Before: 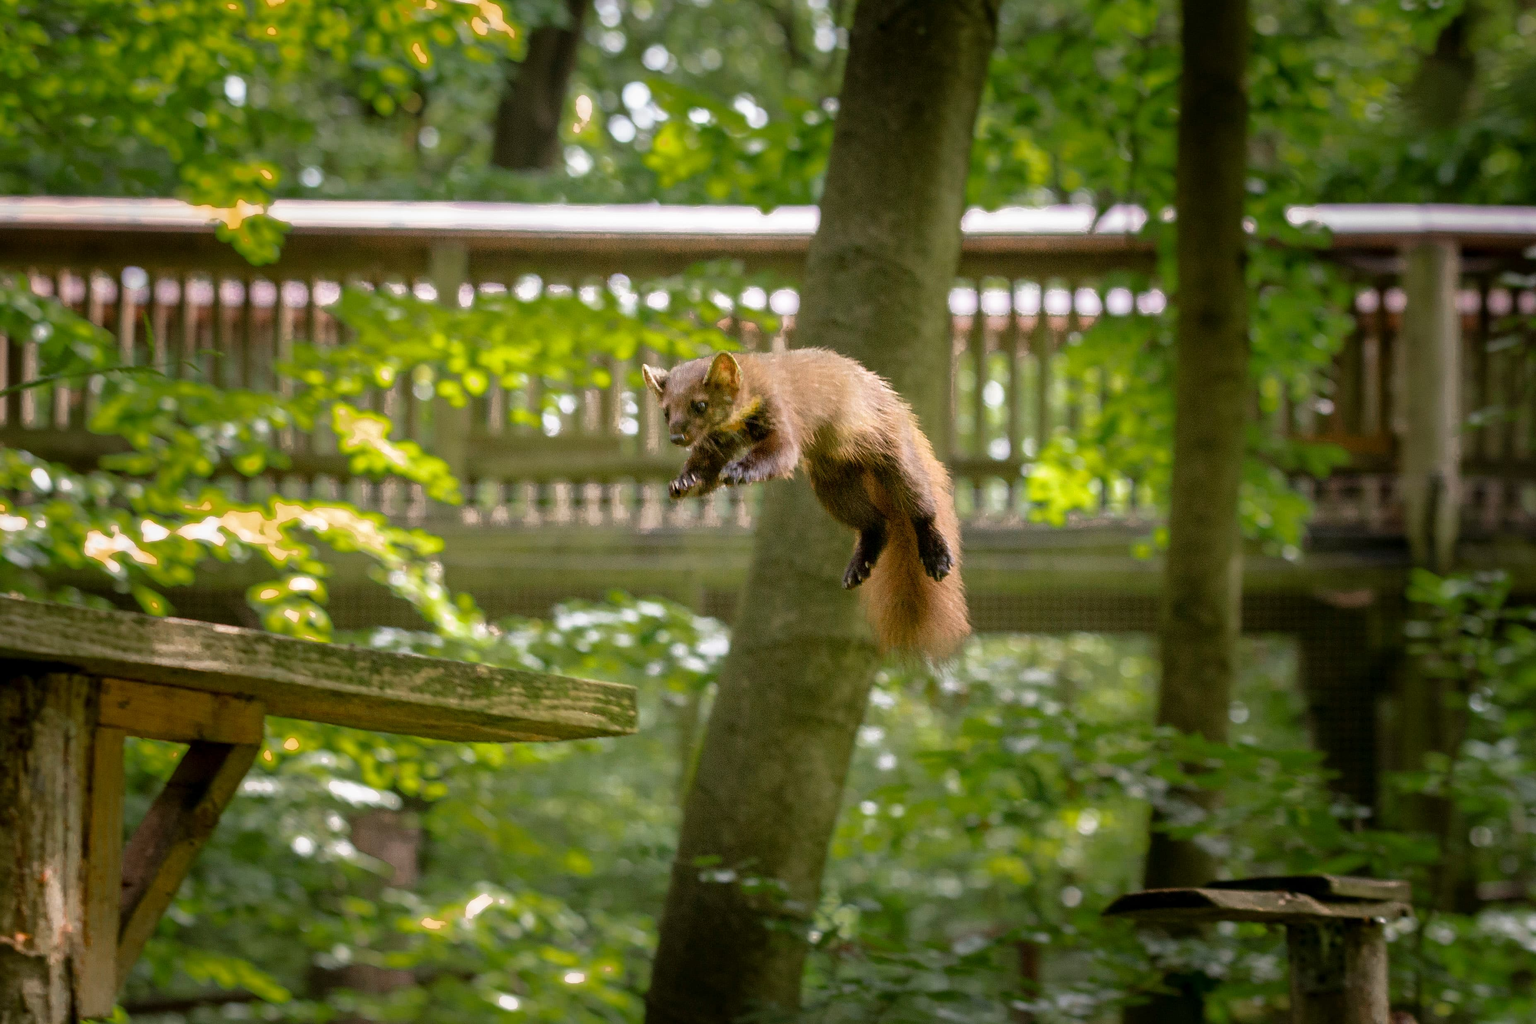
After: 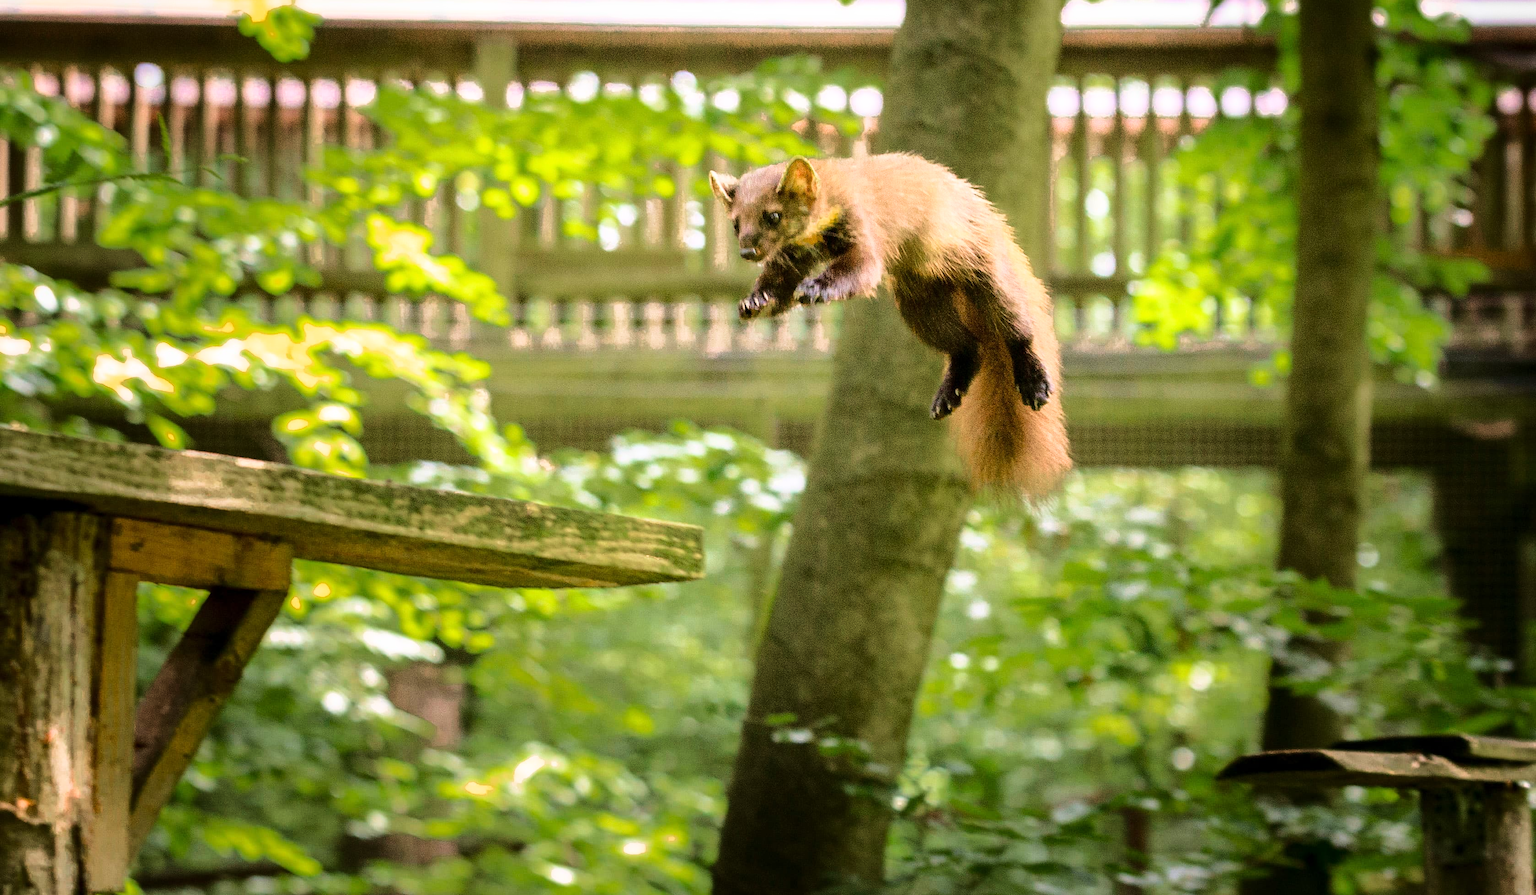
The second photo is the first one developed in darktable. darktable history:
crop: top 20.481%, right 9.387%, bottom 0.304%
base curve: curves: ch0 [(0, 0) (0.028, 0.03) (0.121, 0.232) (0.46, 0.748) (0.859, 0.968) (1, 1)]
velvia: on, module defaults
